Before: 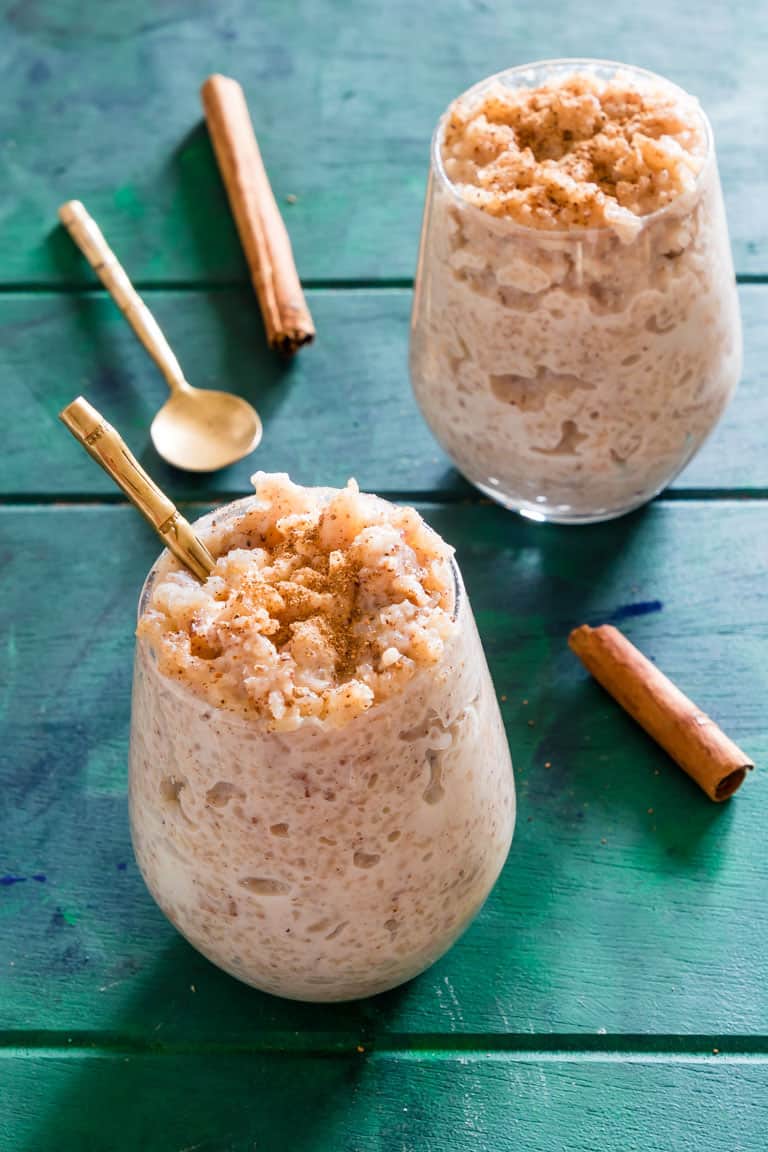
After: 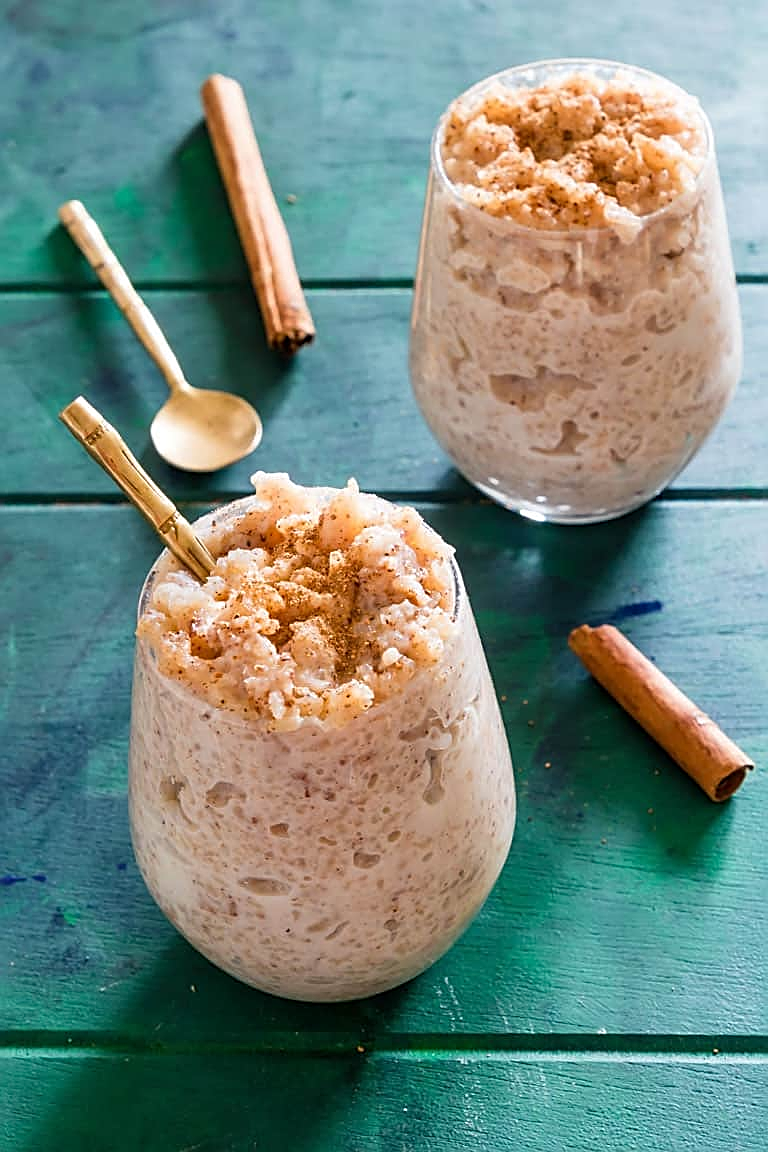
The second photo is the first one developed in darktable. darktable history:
sharpen: amount 0.736
